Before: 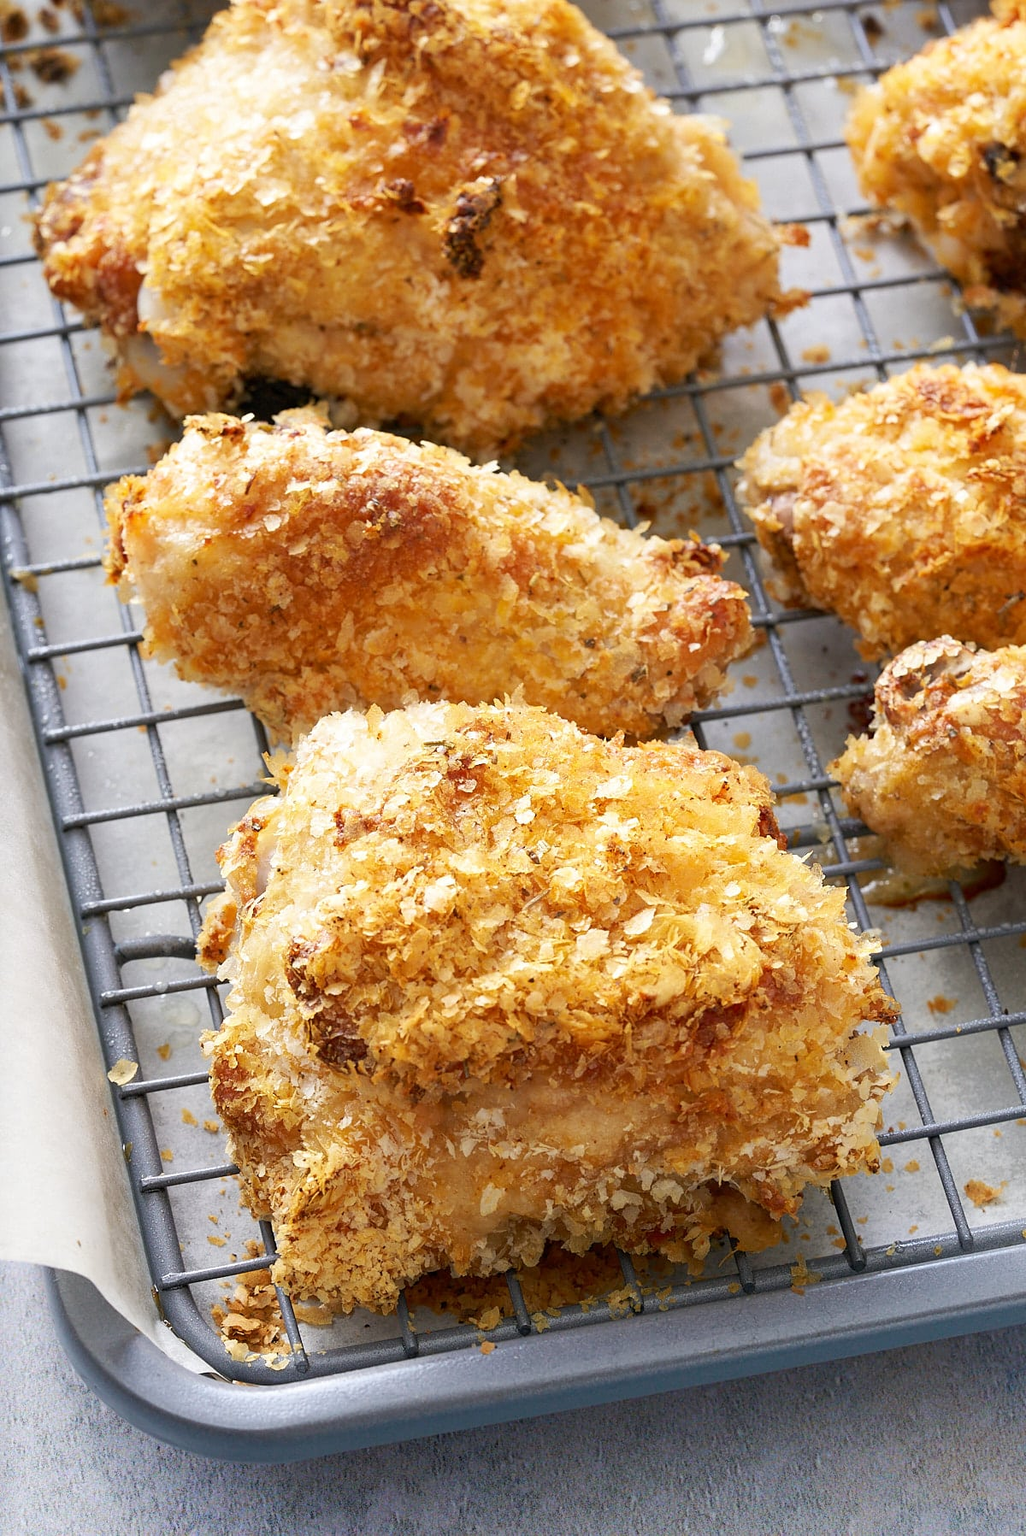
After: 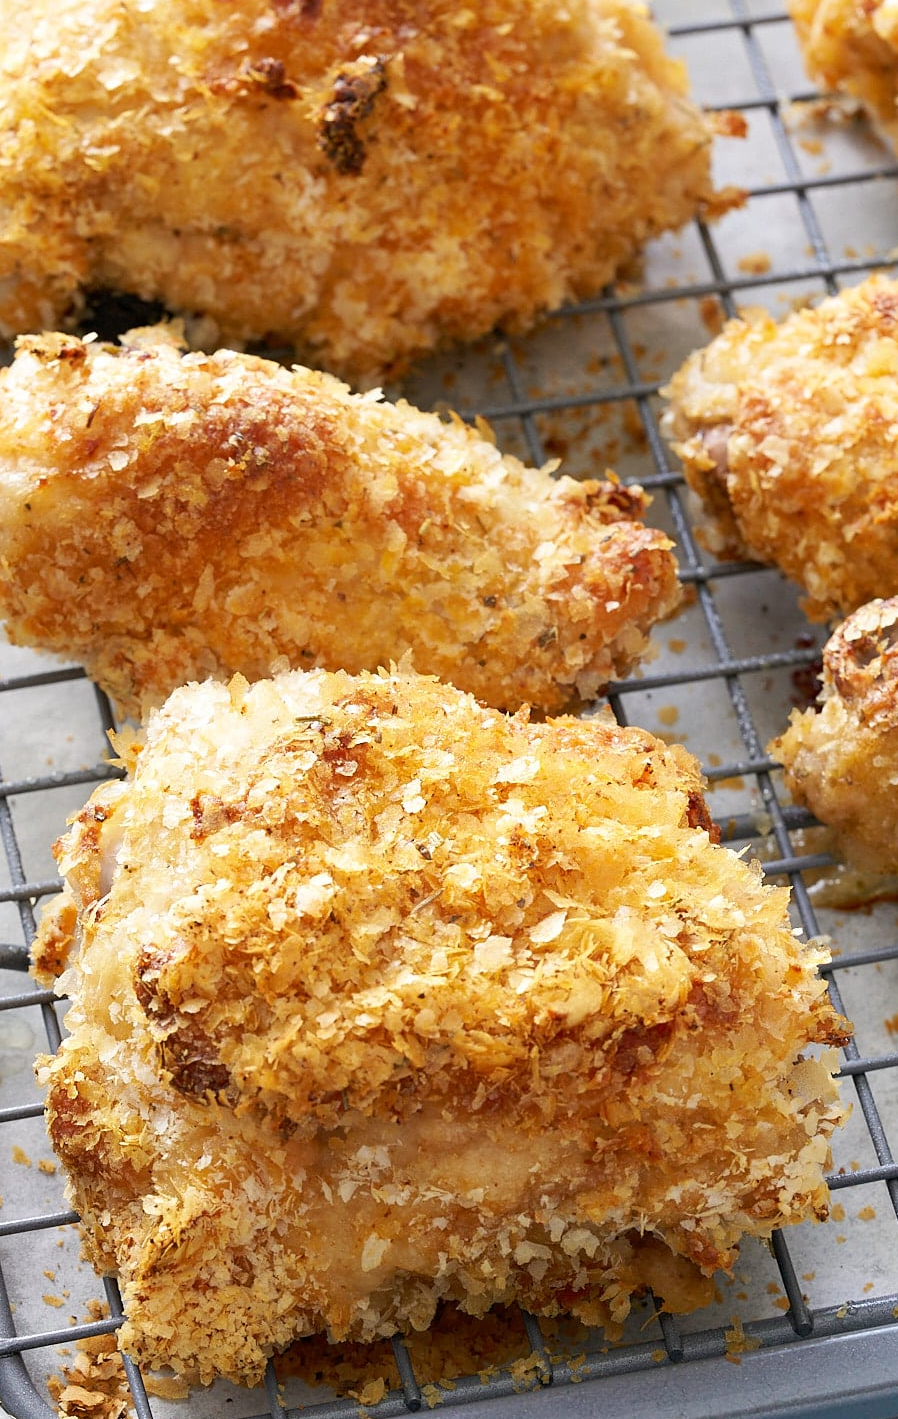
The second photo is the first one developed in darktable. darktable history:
crop: left 16.682%, top 8.447%, right 8.459%, bottom 12.585%
